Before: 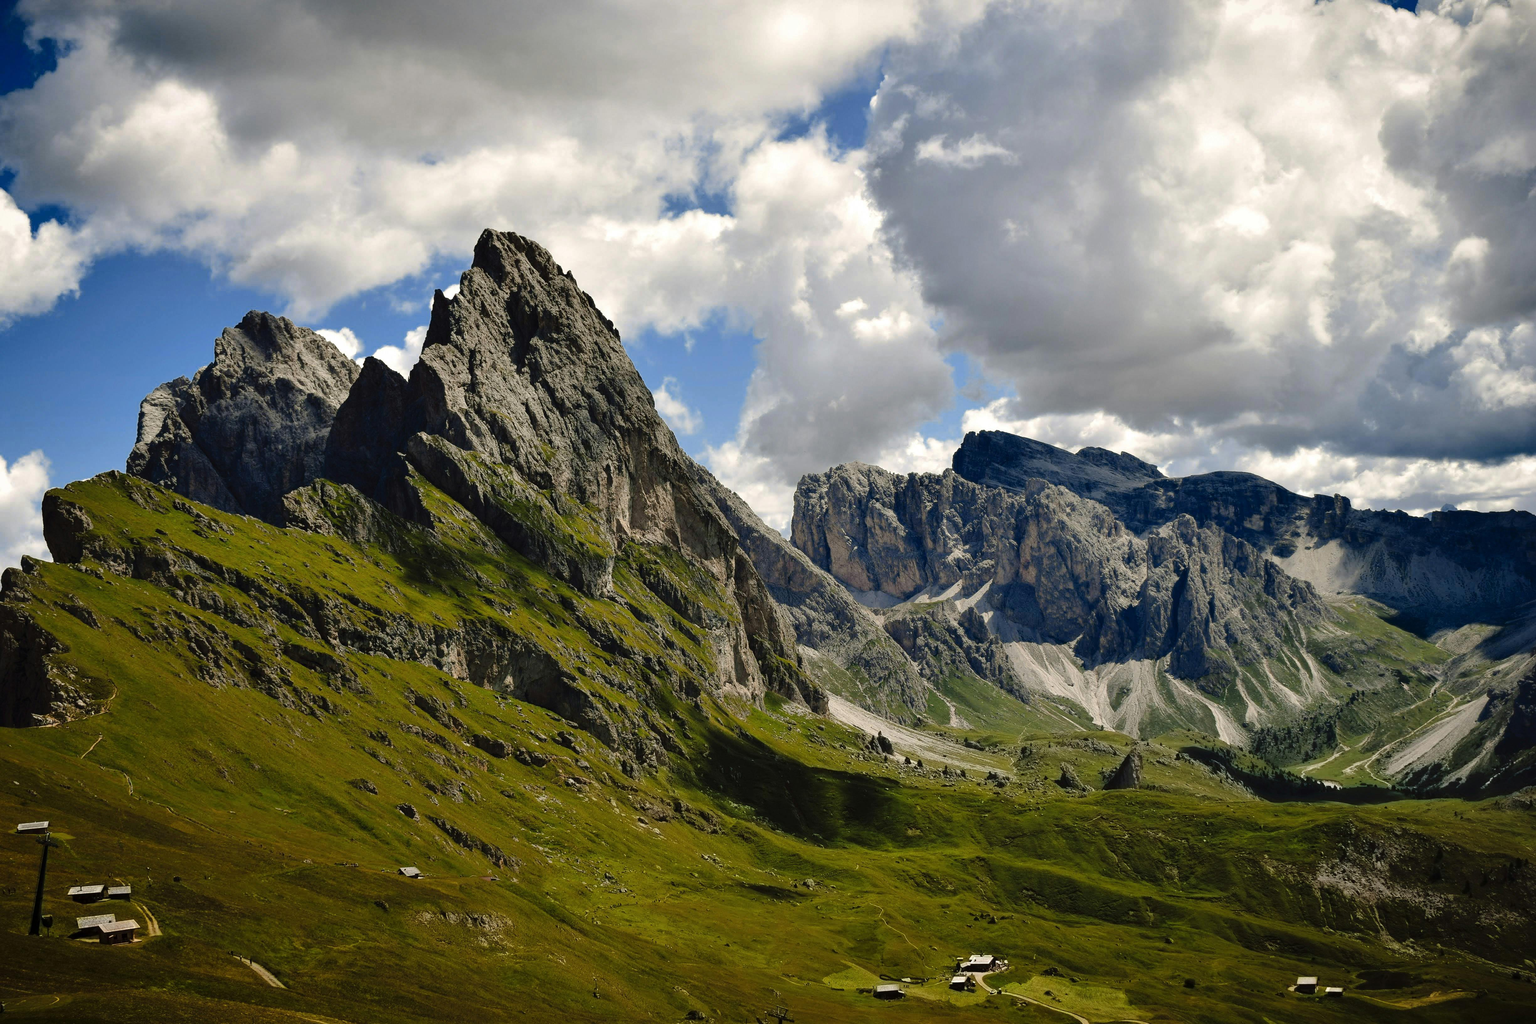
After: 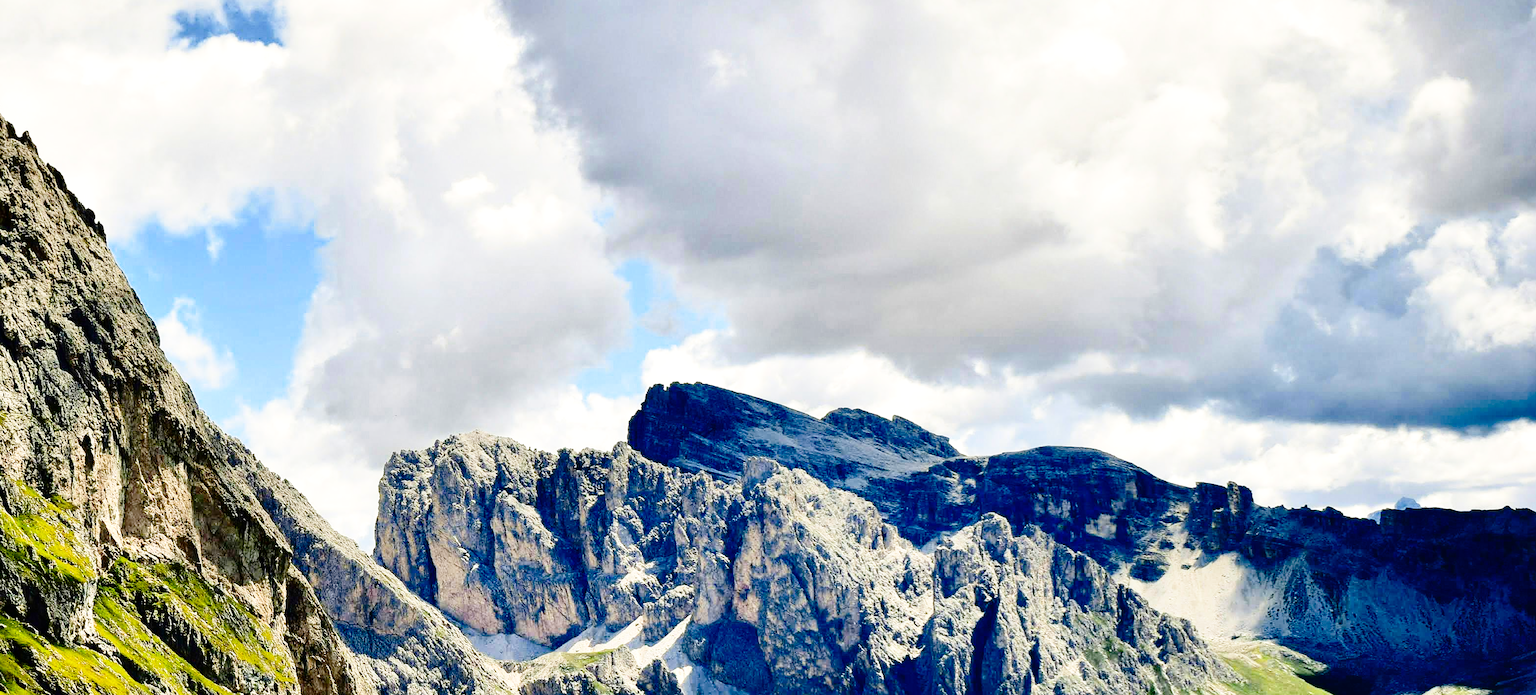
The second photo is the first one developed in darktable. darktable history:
contrast brightness saturation: contrast 0.22, brightness -0.19, saturation 0.24
tone equalizer: -7 EV 0.15 EV, -6 EV 0.6 EV, -5 EV 1.15 EV, -4 EV 1.33 EV, -3 EV 1.15 EV, -2 EV 0.6 EV, -1 EV 0.15 EV, mask exposure compensation -0.5 EV
base curve: curves: ch0 [(0, 0) (0.036, 0.037) (0.121, 0.228) (0.46, 0.76) (0.859, 0.983) (1, 1)], preserve colors none
sharpen: amount 0.2
crop: left 36.005%, top 18.293%, right 0.31%, bottom 38.444%
